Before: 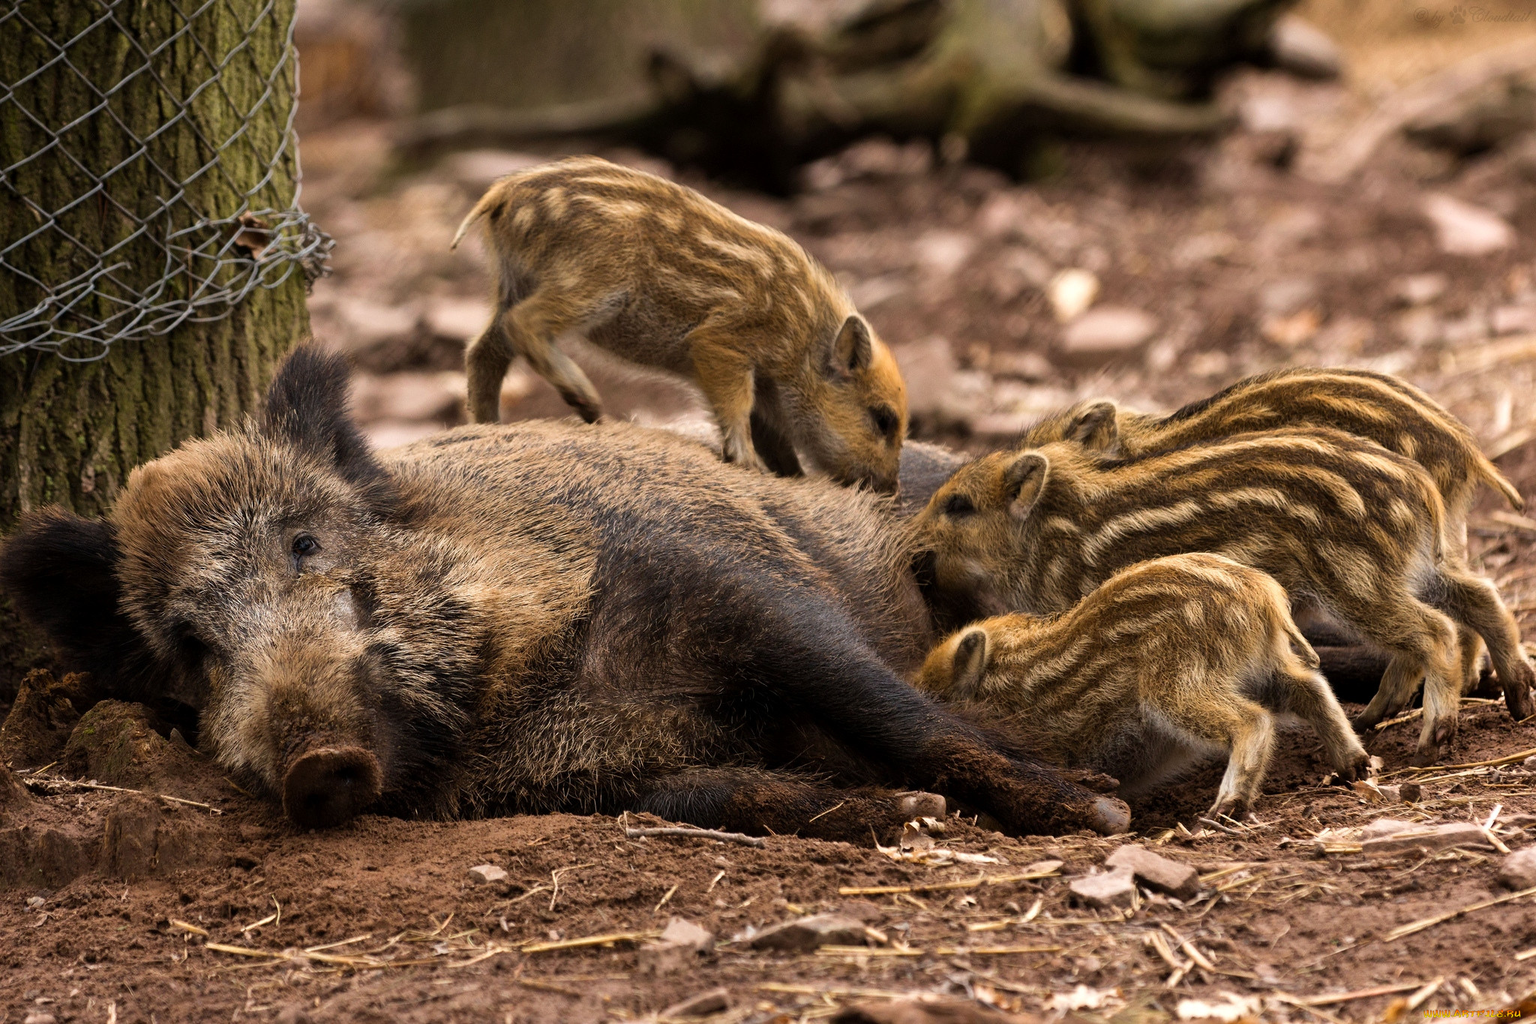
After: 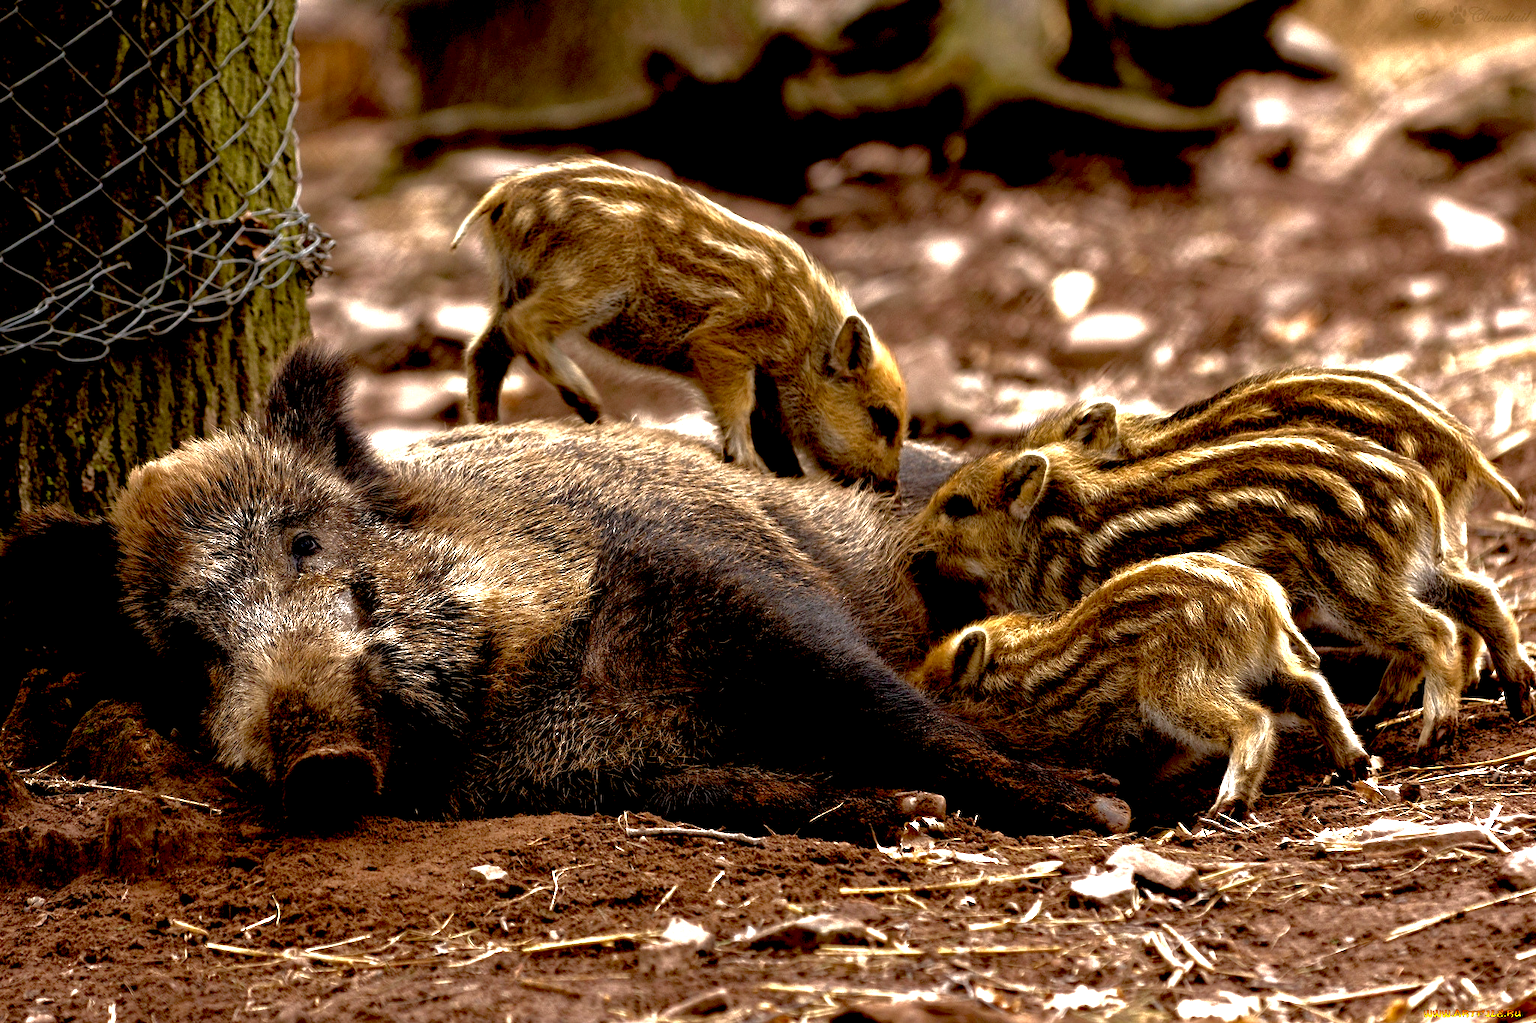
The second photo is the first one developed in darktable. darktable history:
tone equalizer: on, module defaults
exposure: black level correction 0.035, exposure 0.9 EV, compensate highlight preservation false
base curve: curves: ch0 [(0, 0) (0.841, 0.609) (1, 1)]
